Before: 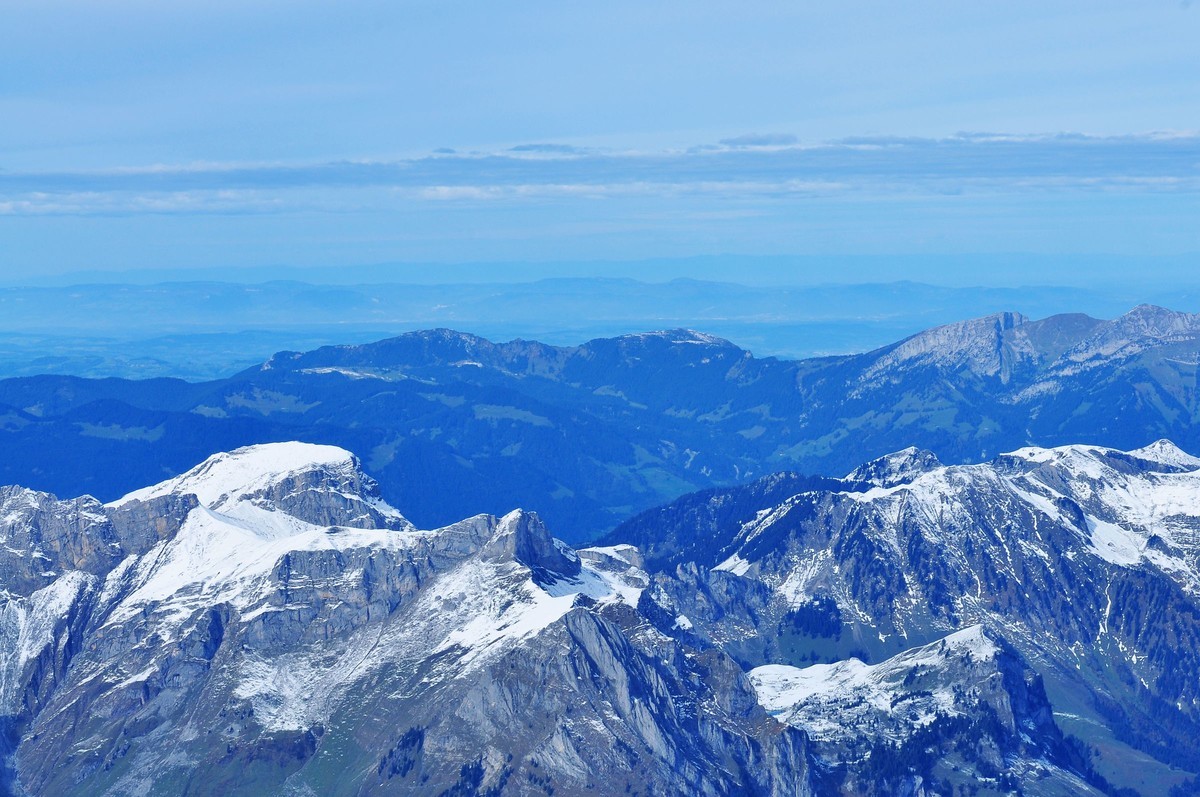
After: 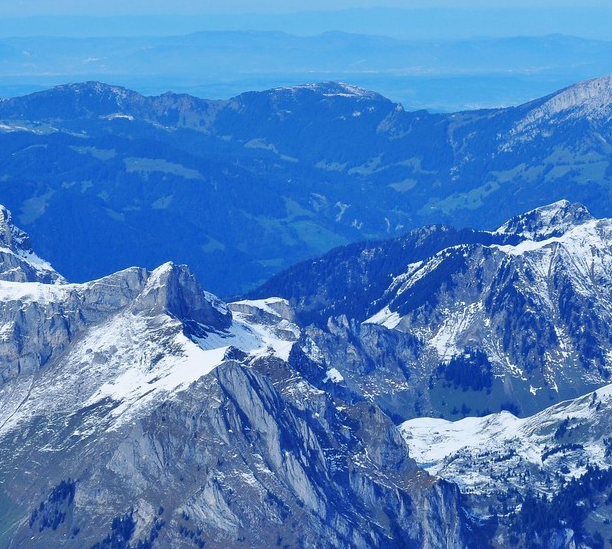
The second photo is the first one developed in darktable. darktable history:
crop and rotate: left 29.164%, top 31.005%, right 19.82%
